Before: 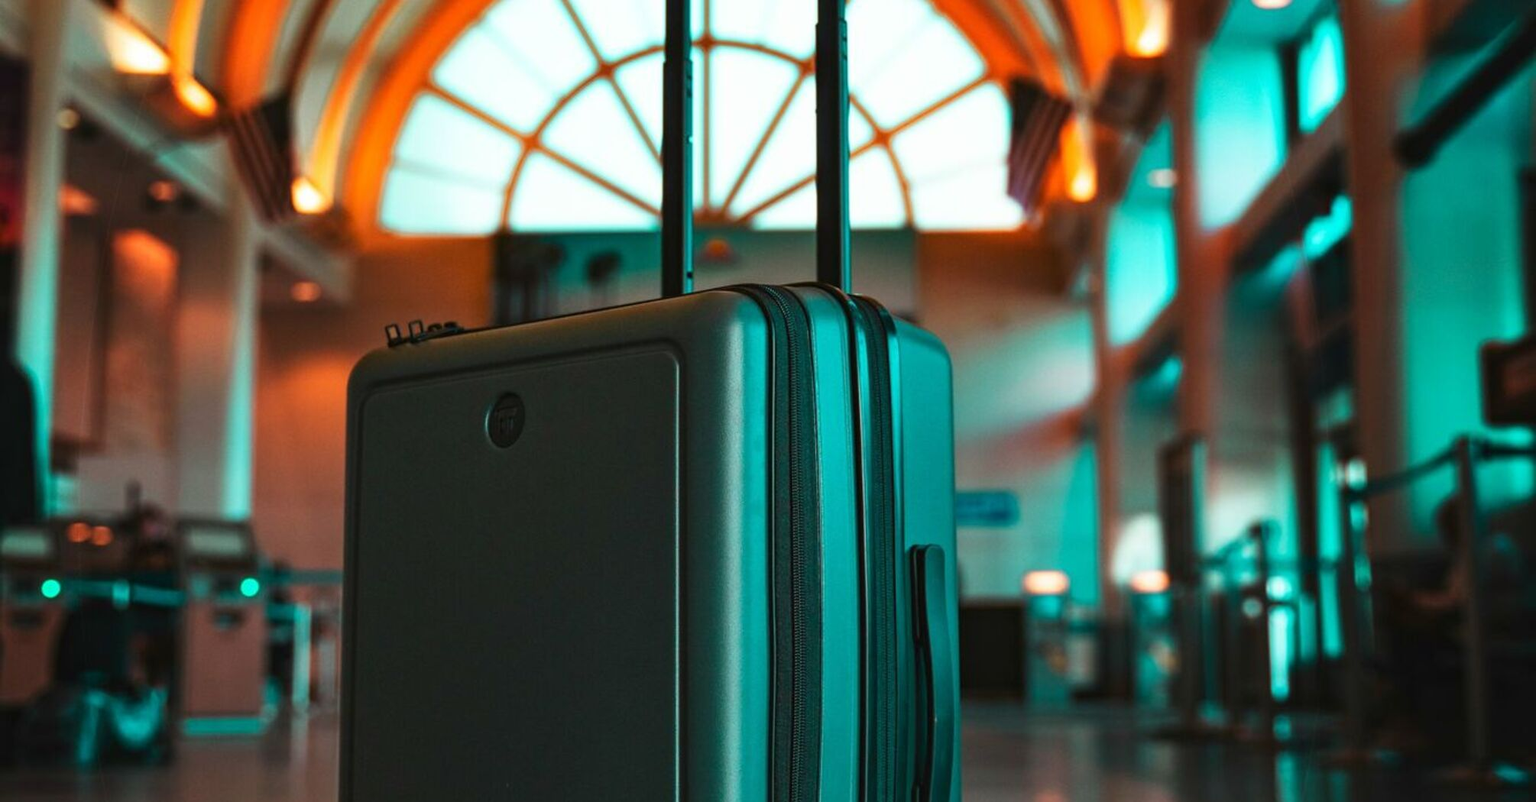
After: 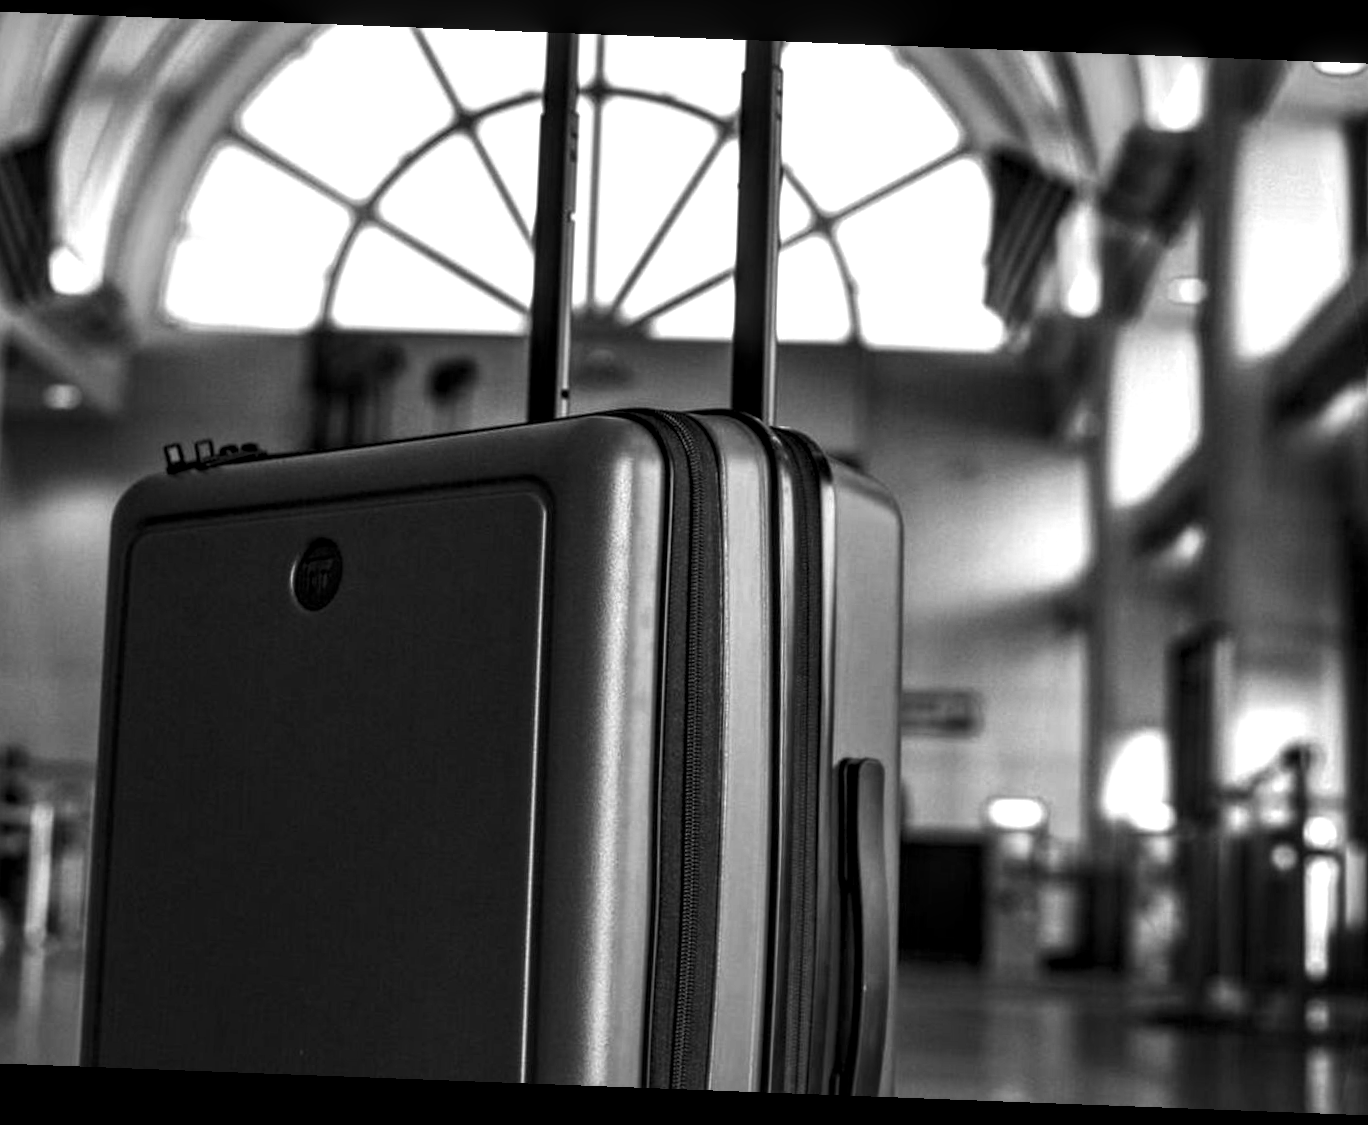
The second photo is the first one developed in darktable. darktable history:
crop and rotate: left 17.732%, right 15.423%
local contrast: highlights 60%, shadows 60%, detail 160%
rotate and perspective: rotation 2.17°, automatic cropping off
monochrome: a 32, b 64, size 2.3
color balance rgb: linear chroma grading › global chroma 9%, perceptual saturation grading › global saturation 36%, perceptual saturation grading › shadows 35%, perceptual brilliance grading › global brilliance 15%, perceptual brilliance grading › shadows -35%, global vibrance 15%
